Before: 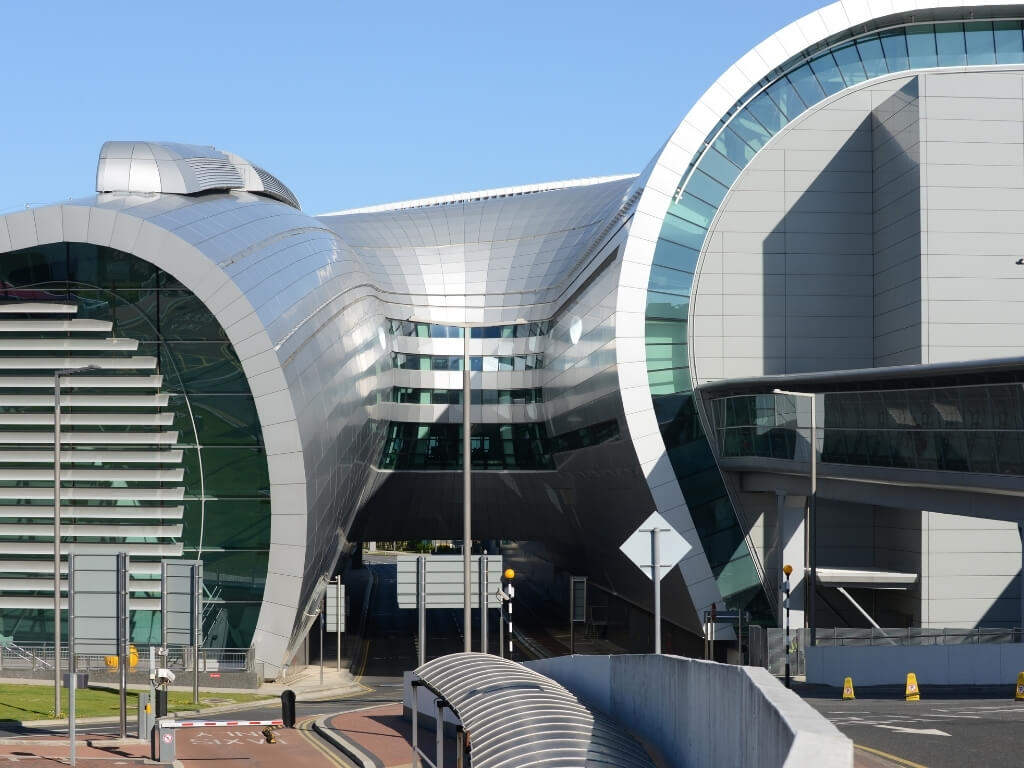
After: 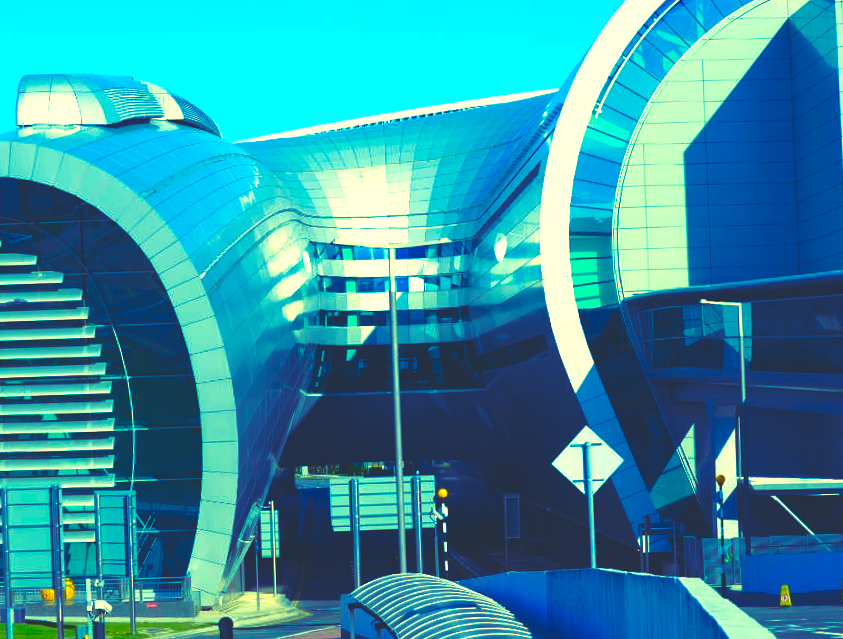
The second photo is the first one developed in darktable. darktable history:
crop: left 6.446%, top 8.188%, right 9.538%, bottom 3.548%
exposure: black level correction -0.001, exposure 0.08 EV, compensate highlight preservation false
color balance rgb: shadows lift › chroma 4.21%, shadows lift › hue 252.22°, highlights gain › chroma 1.36%, highlights gain › hue 50.24°, perceptual saturation grading › mid-tones 6.33%, perceptual saturation grading › shadows 72.44%, perceptual brilliance grading › highlights 11.59%, contrast 5.05%
color correction: highlights a* -10.77, highlights b* 9.8, saturation 1.72
rgb curve: curves: ch0 [(0, 0.186) (0.314, 0.284) (0.576, 0.466) (0.805, 0.691) (0.936, 0.886)]; ch1 [(0, 0.186) (0.314, 0.284) (0.581, 0.534) (0.771, 0.746) (0.936, 0.958)]; ch2 [(0, 0.216) (0.275, 0.39) (1, 1)], mode RGB, independent channels, compensate middle gray true, preserve colors none
sharpen: radius 2.883, amount 0.868, threshold 47.523
rotate and perspective: rotation -2°, crop left 0.022, crop right 0.978, crop top 0.049, crop bottom 0.951
velvia: on, module defaults
